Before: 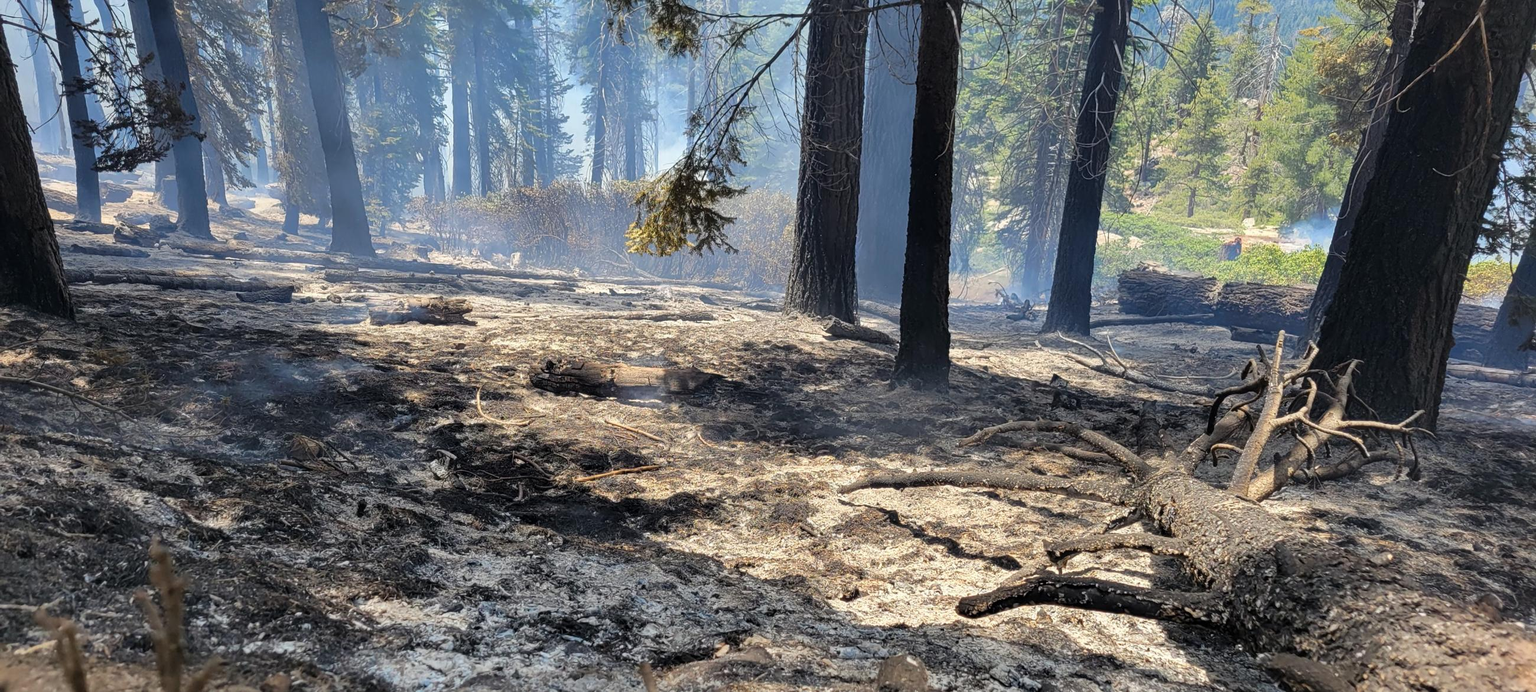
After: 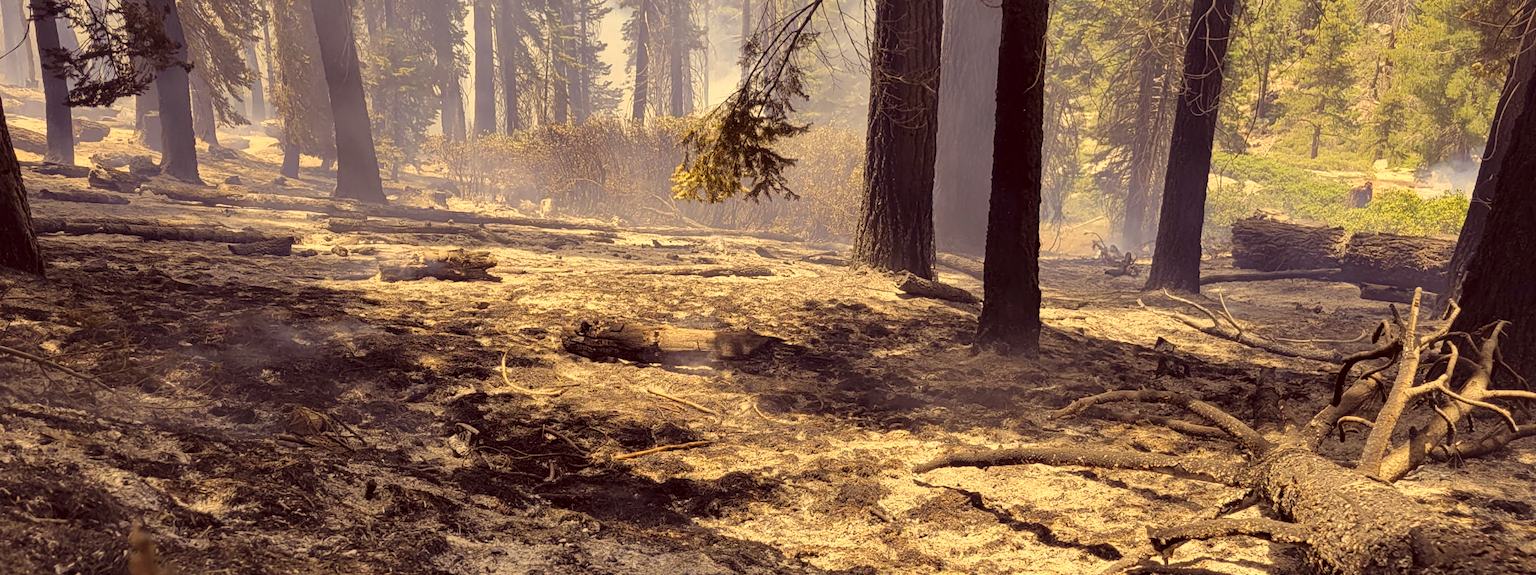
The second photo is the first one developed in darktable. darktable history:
color correction: highlights a* 9.68, highlights b* 38.86, shadows a* 13.96, shadows b* 3.53
crop and rotate: left 2.364%, top 11.307%, right 9.775%, bottom 15.513%
contrast brightness saturation: contrast 0.058, brightness -0.005, saturation -0.226
tone equalizer: on, module defaults
